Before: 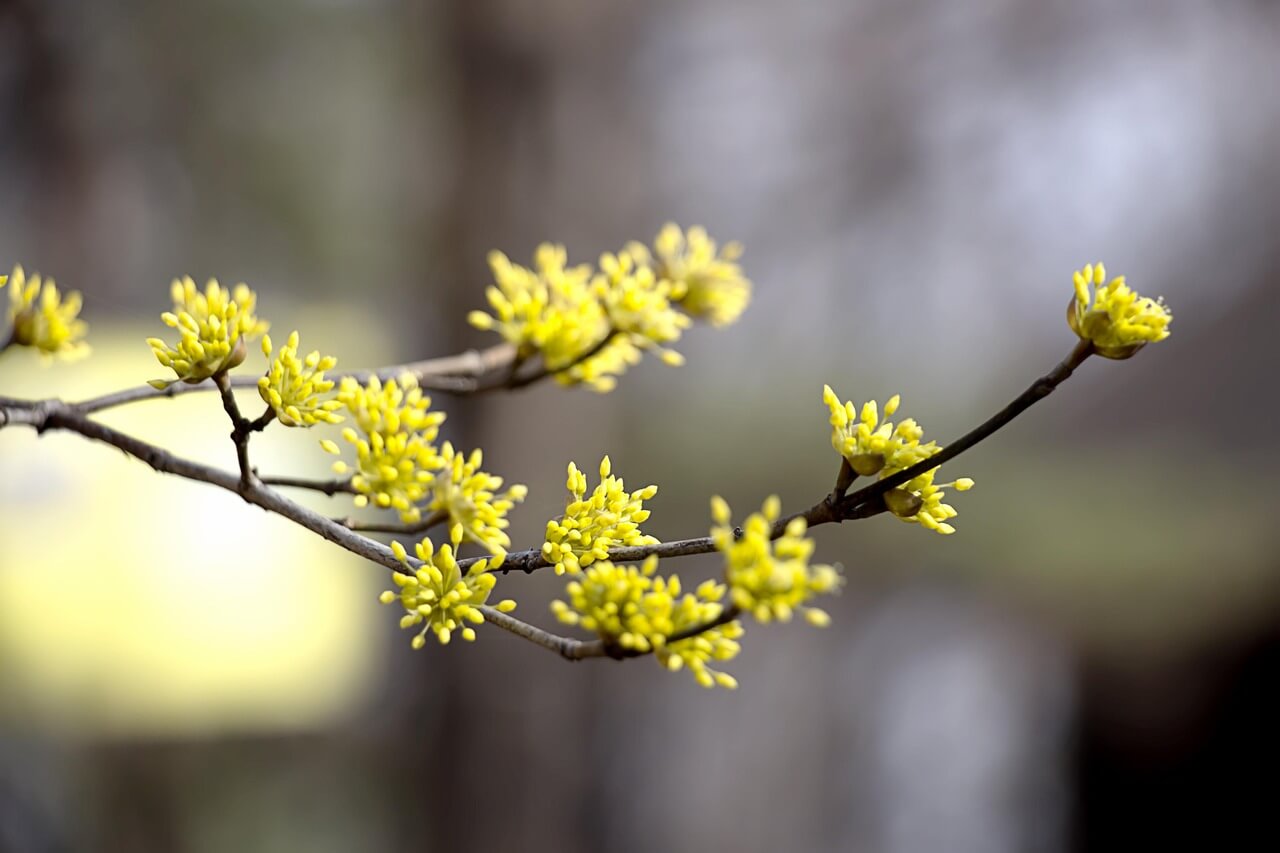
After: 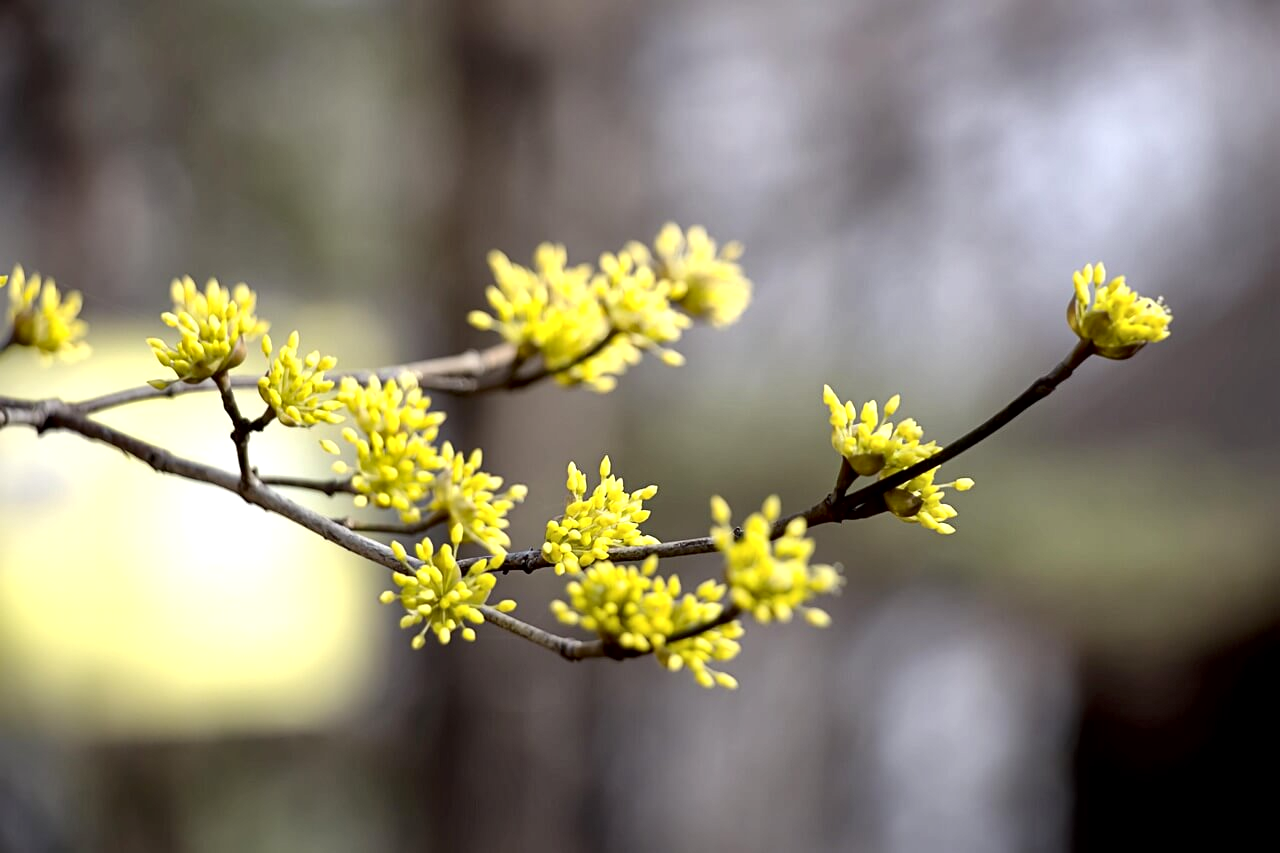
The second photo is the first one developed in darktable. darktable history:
exposure: black level correction 0.002, exposure 0.15 EV, compensate highlight preservation false
tone equalizer: on, module defaults
local contrast: mode bilateral grid, contrast 20, coarseness 50, detail 150%, midtone range 0.2
